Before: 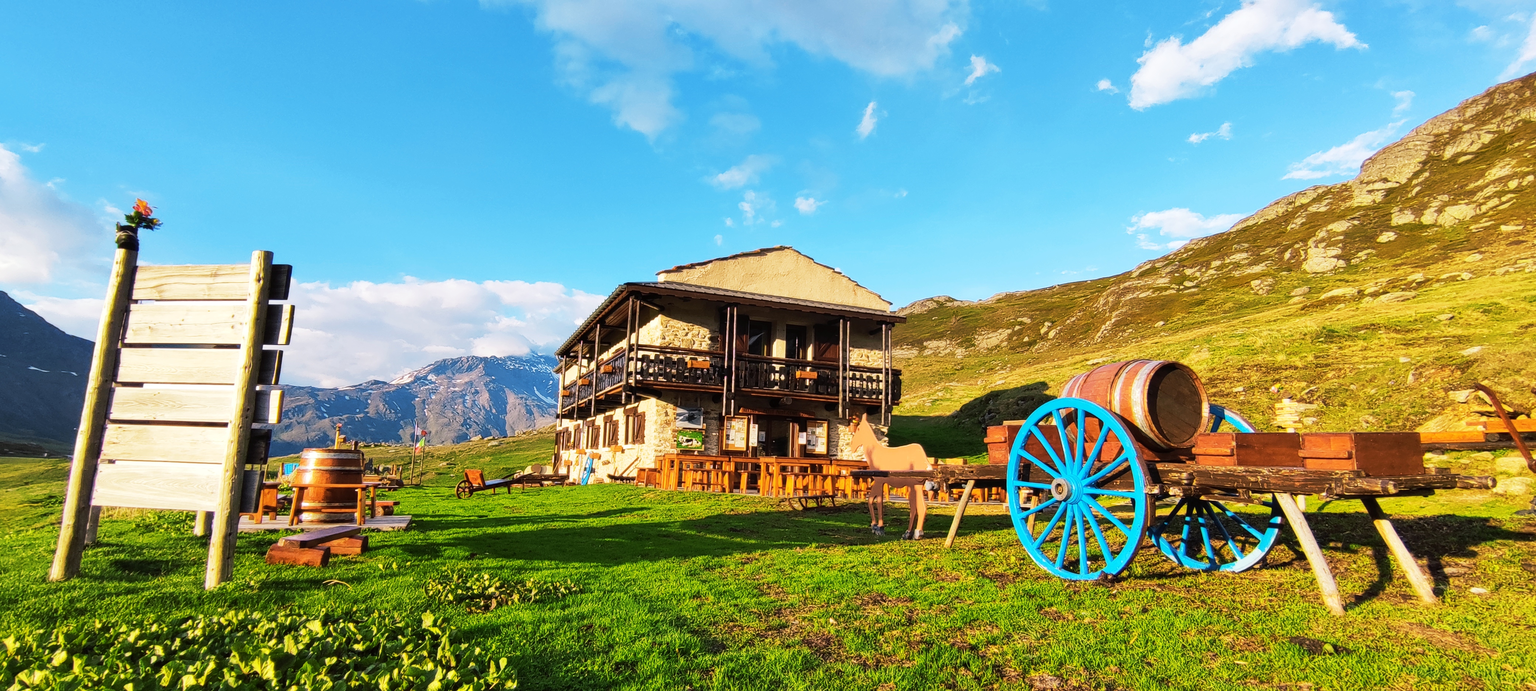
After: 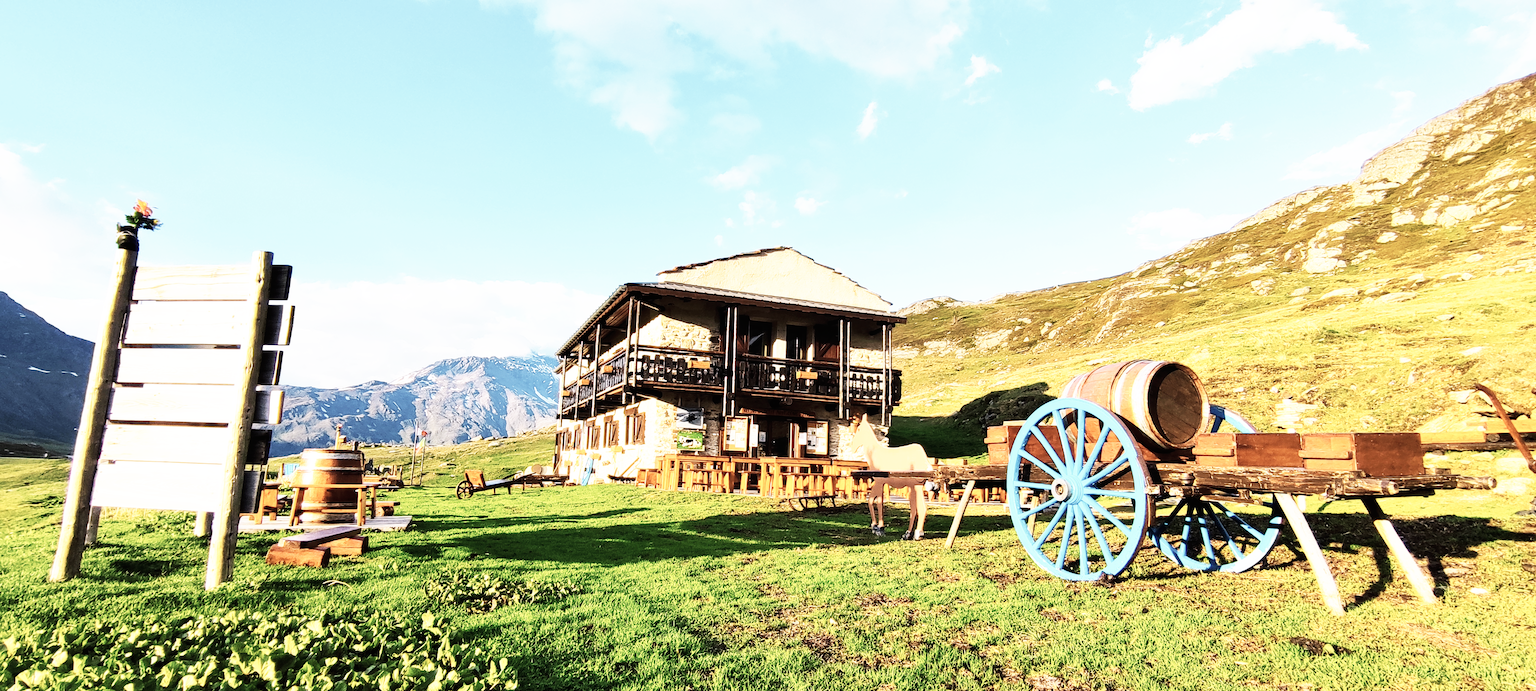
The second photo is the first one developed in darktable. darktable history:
contrast brightness saturation: contrast 0.098, saturation -0.374
base curve: curves: ch0 [(0, 0) (0.007, 0.004) (0.027, 0.03) (0.046, 0.07) (0.207, 0.54) (0.442, 0.872) (0.673, 0.972) (1, 1)], preserve colors none
